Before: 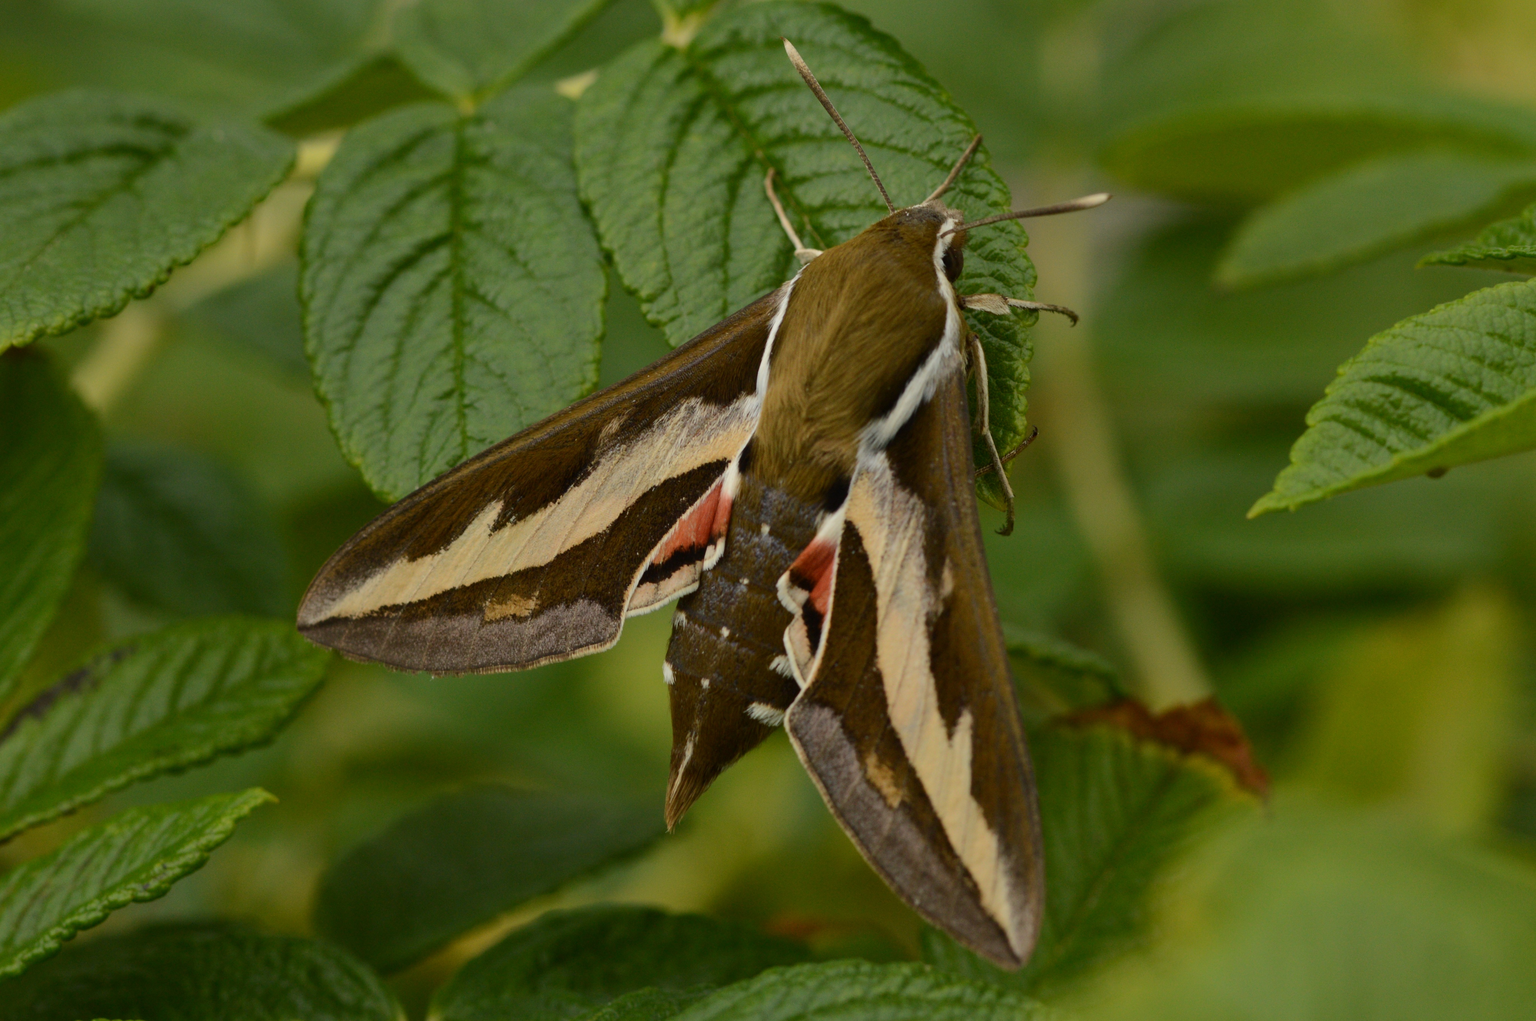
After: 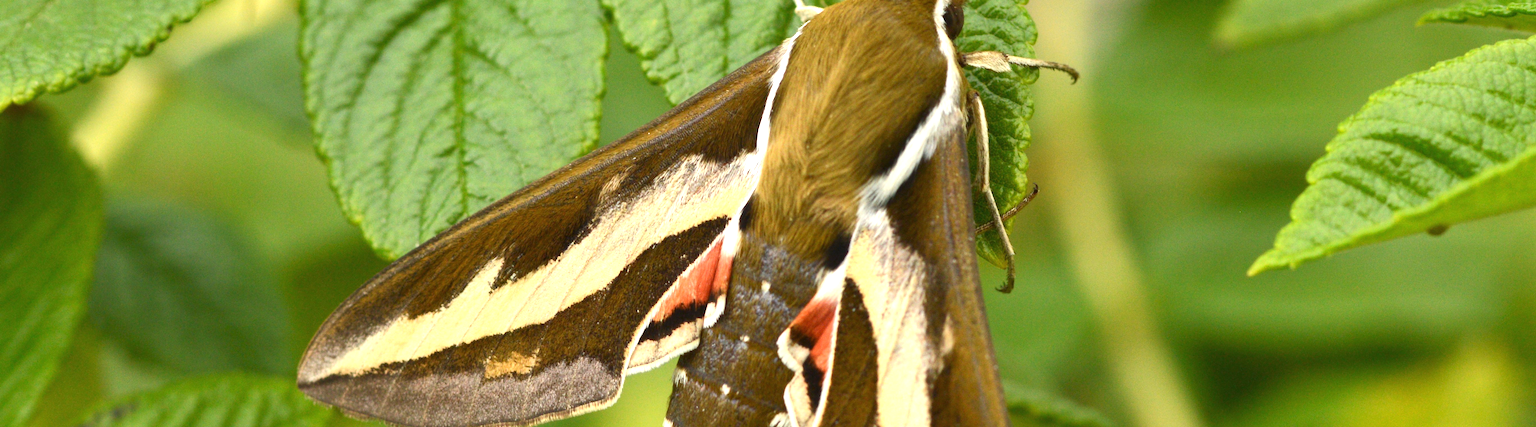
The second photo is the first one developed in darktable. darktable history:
crop and rotate: top 23.84%, bottom 34.294%
exposure: black level correction 0, exposure 1 EV, compensate exposure bias true, compensate highlight preservation false
